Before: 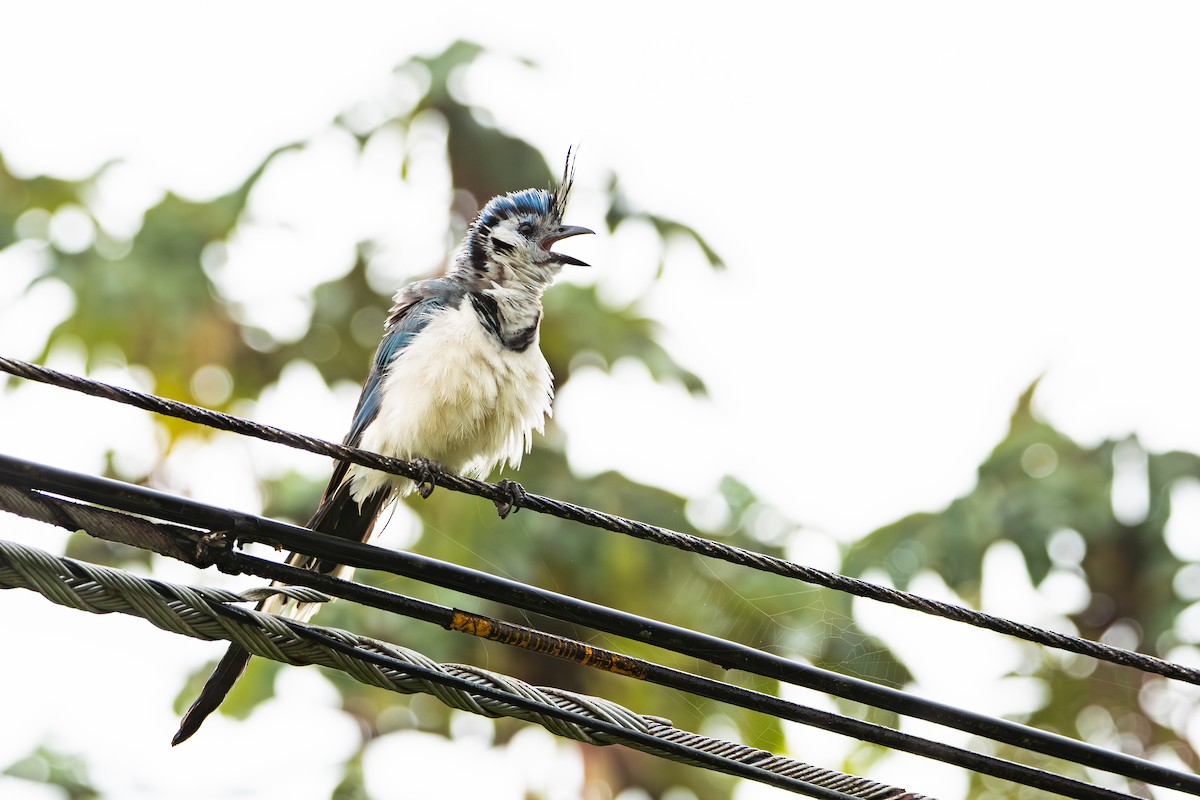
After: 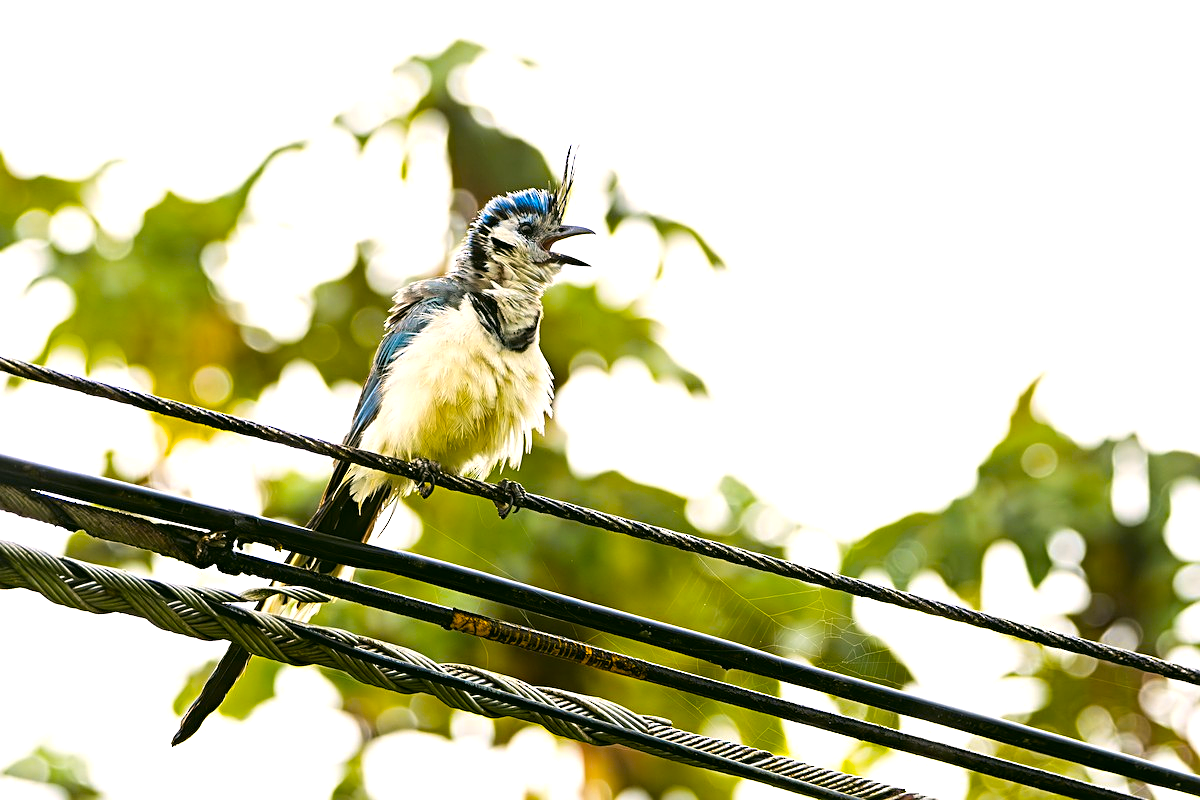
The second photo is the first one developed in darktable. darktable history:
color contrast: green-magenta contrast 0.85, blue-yellow contrast 1.25, unbound 0
color balance rgb: linear chroma grading › global chroma 50%, perceptual saturation grading › global saturation 2.34%, global vibrance 6.64%, contrast 12.71%, saturation formula JzAzBz (2021)
color correction: highlights a* 4.02, highlights b* 4.98, shadows a* -7.55, shadows b* 4.98
sharpen: on, module defaults
